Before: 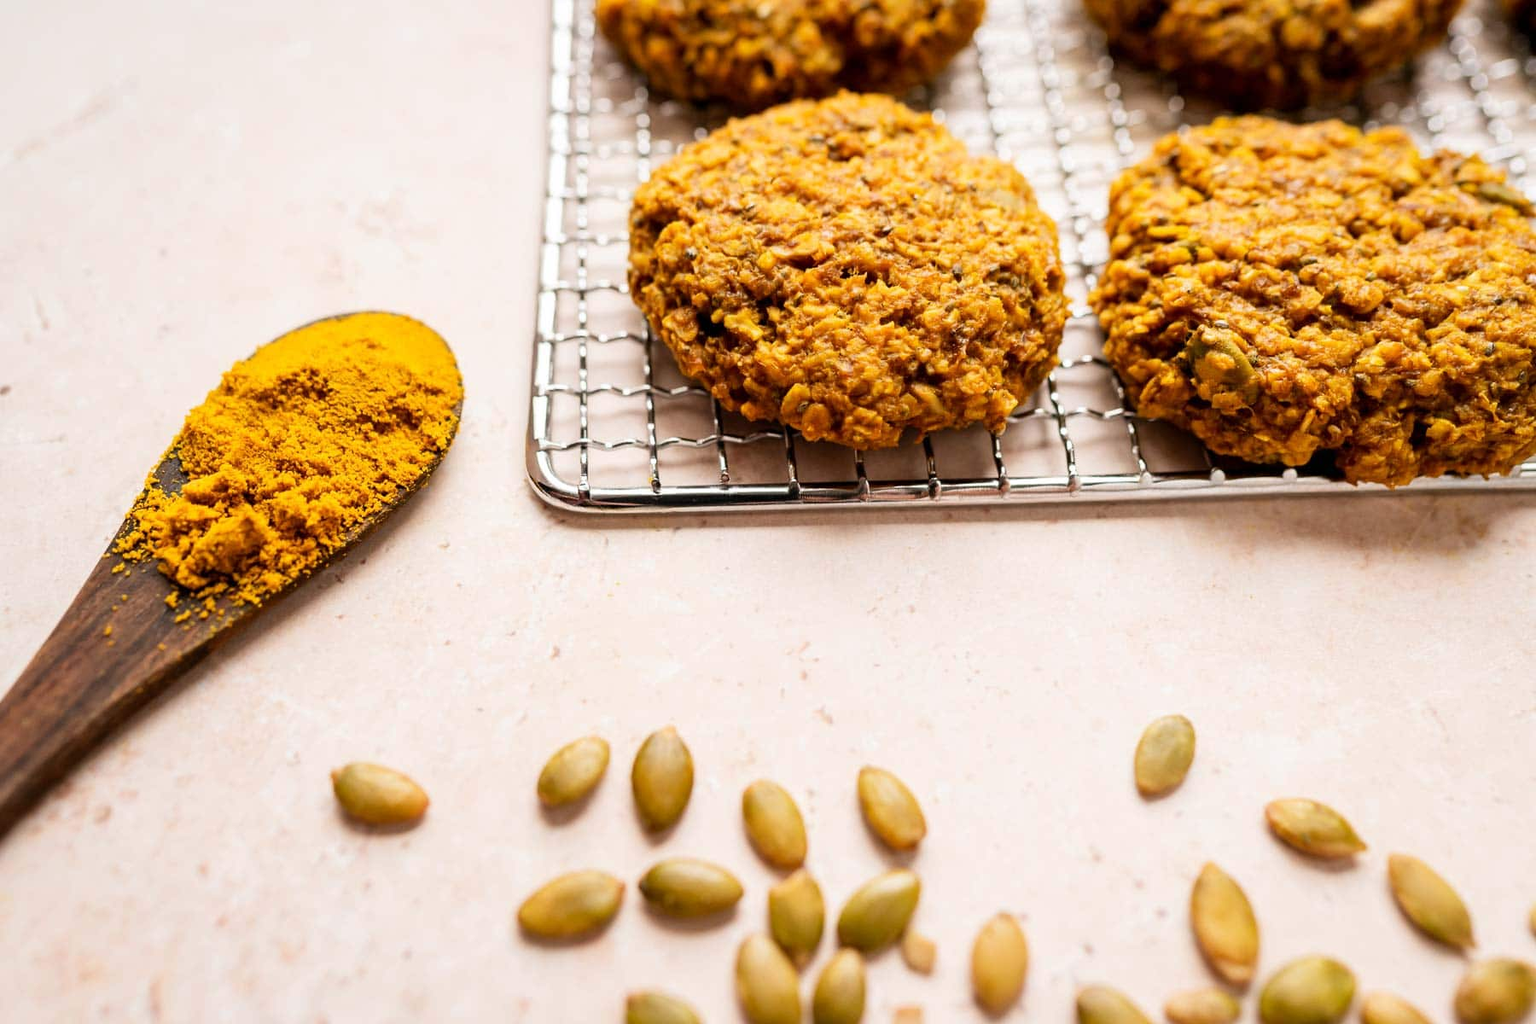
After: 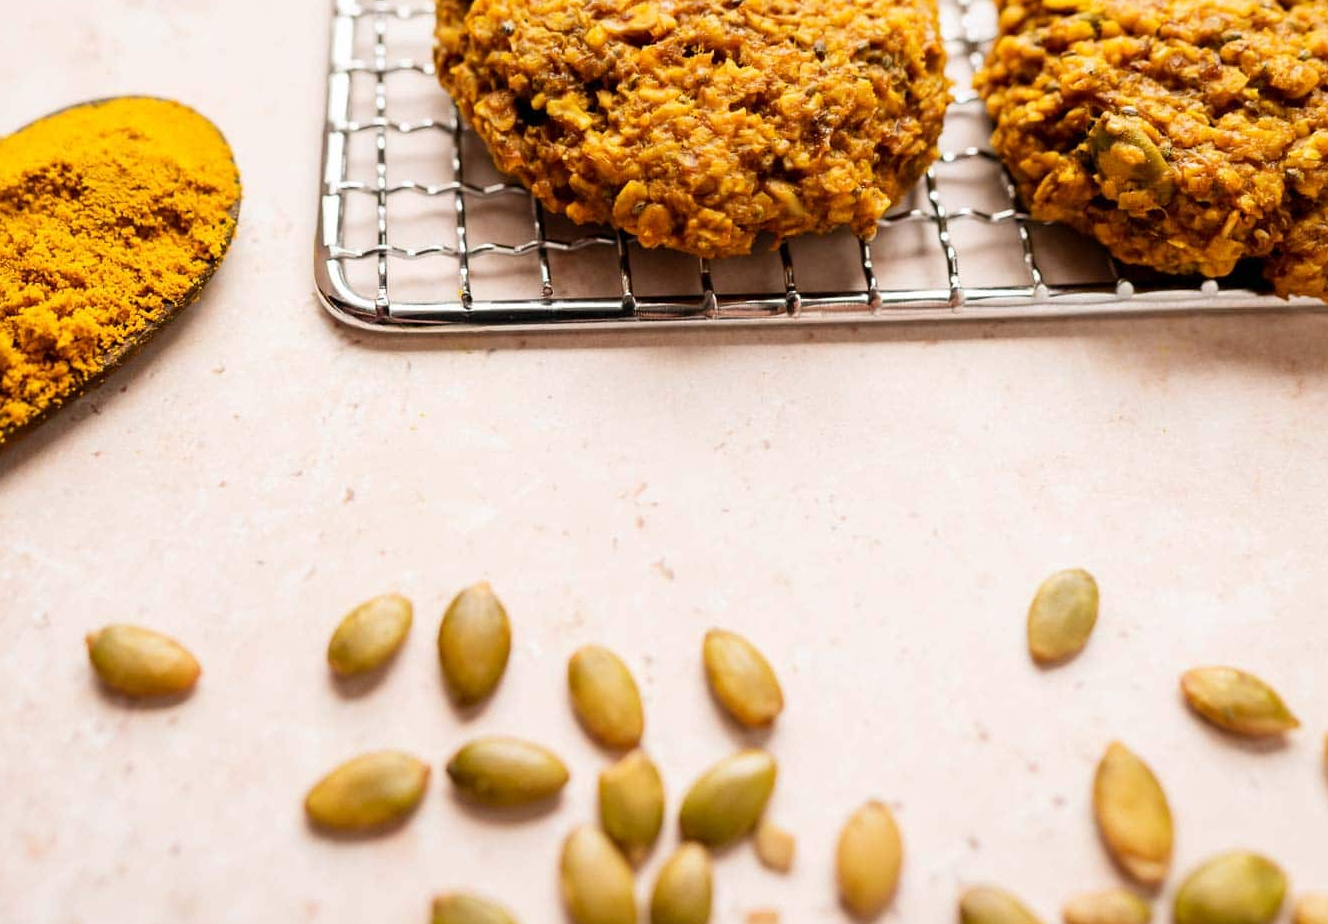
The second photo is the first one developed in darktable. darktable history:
crop: left 16.823%, top 22.482%, right 8.904%
